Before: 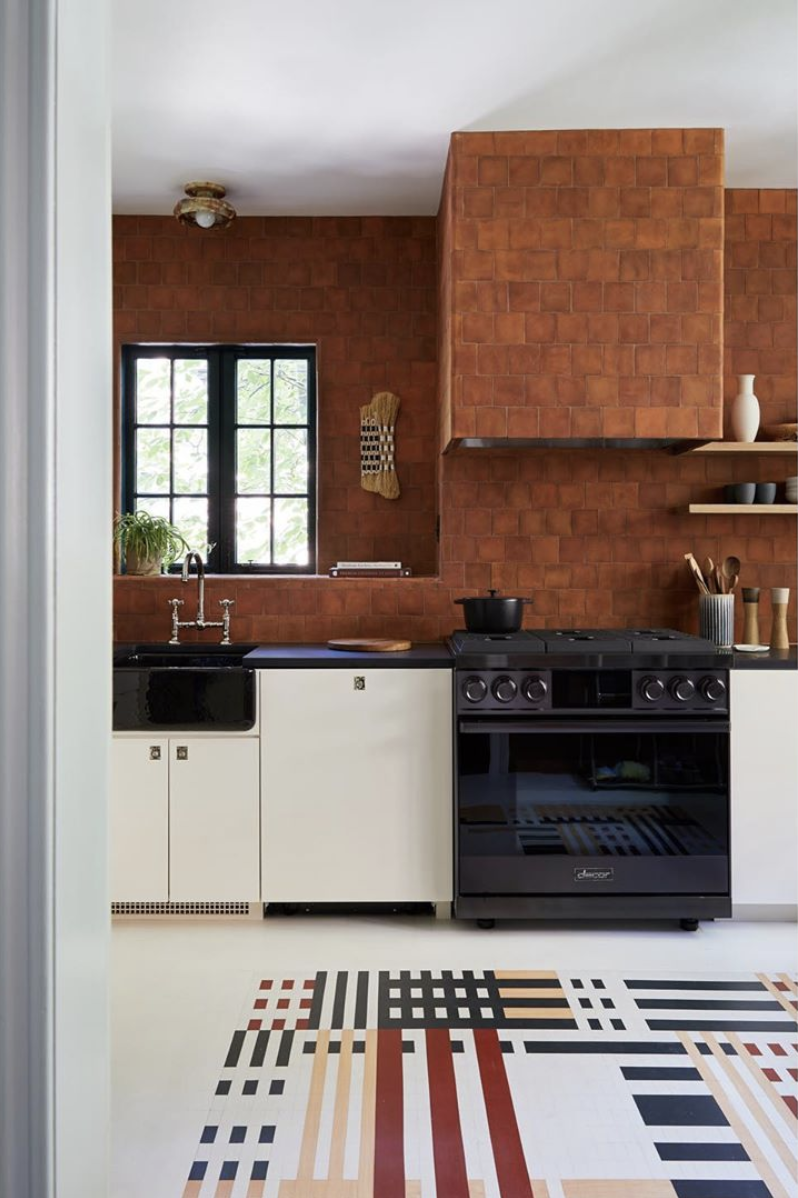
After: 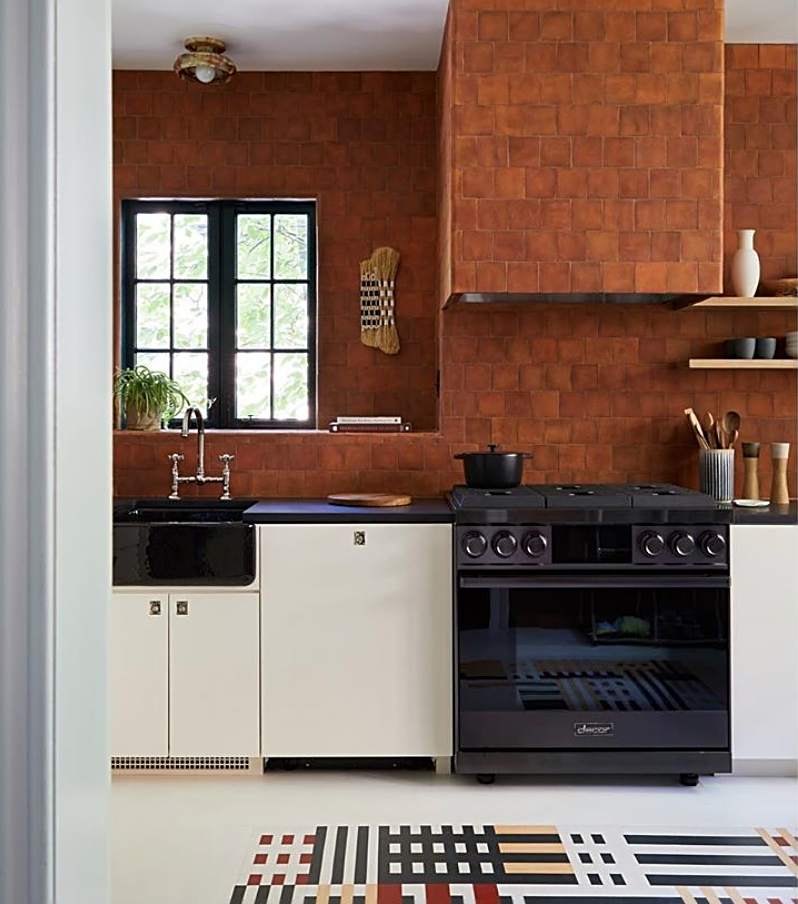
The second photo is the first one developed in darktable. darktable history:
sharpen: on, module defaults
crop and rotate: top 12.157%, bottom 12.381%
